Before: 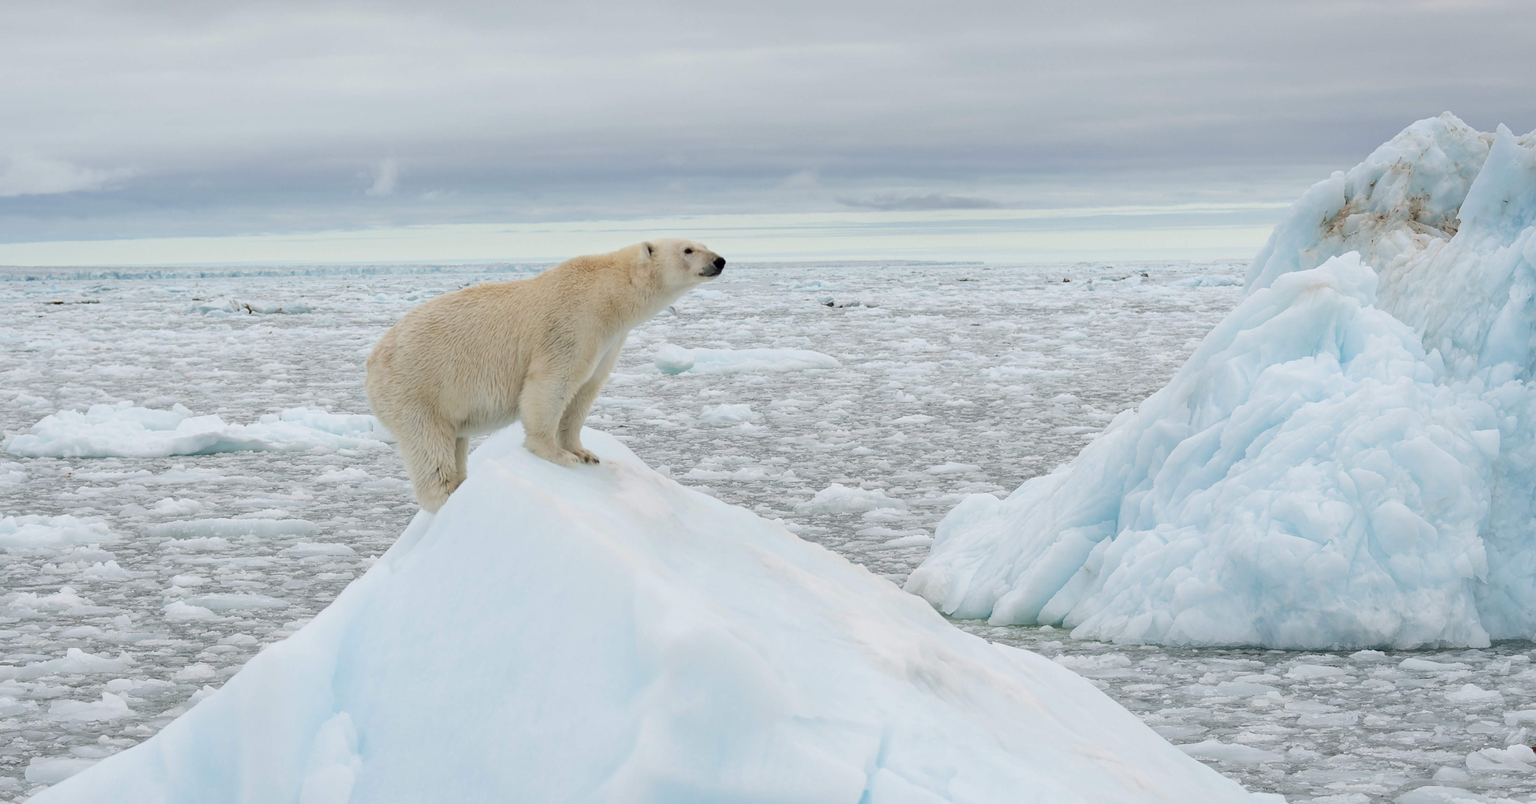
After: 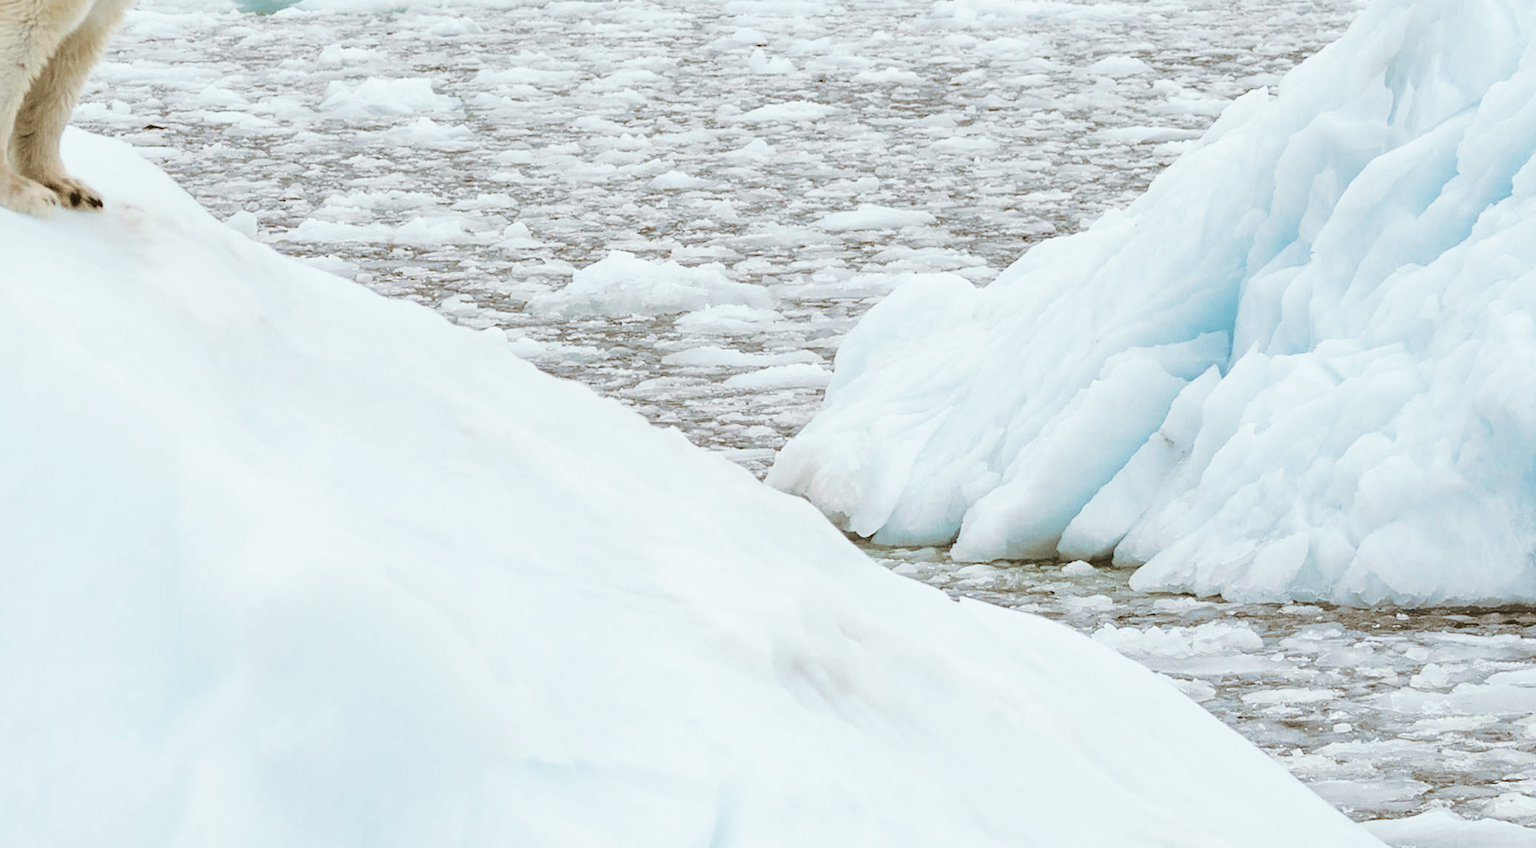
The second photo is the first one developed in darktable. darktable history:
base curve: curves: ch0 [(0, 0) (0.036, 0.037) (0.121, 0.228) (0.46, 0.76) (0.859, 0.983) (1, 1)], preserve colors none
shadows and highlights: shadows 52.42, soften with gaussian
crop: left 35.976%, top 45.819%, right 18.162%, bottom 5.807%
split-toning: shadows › hue 37.98°, highlights › hue 185.58°, balance -55.261
